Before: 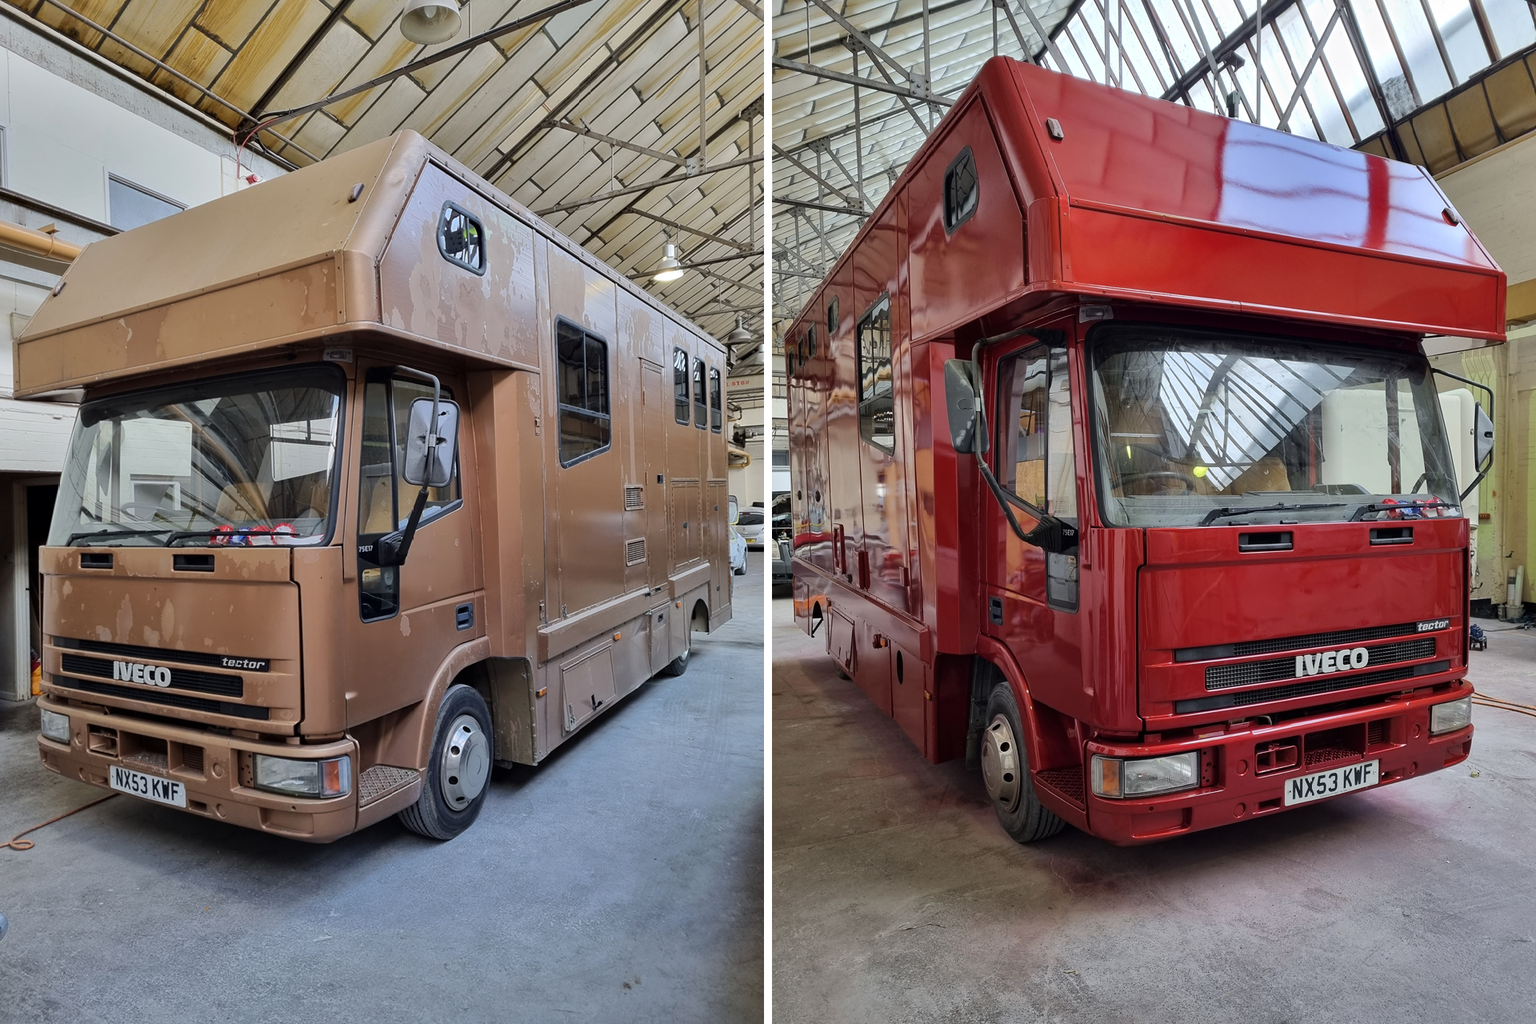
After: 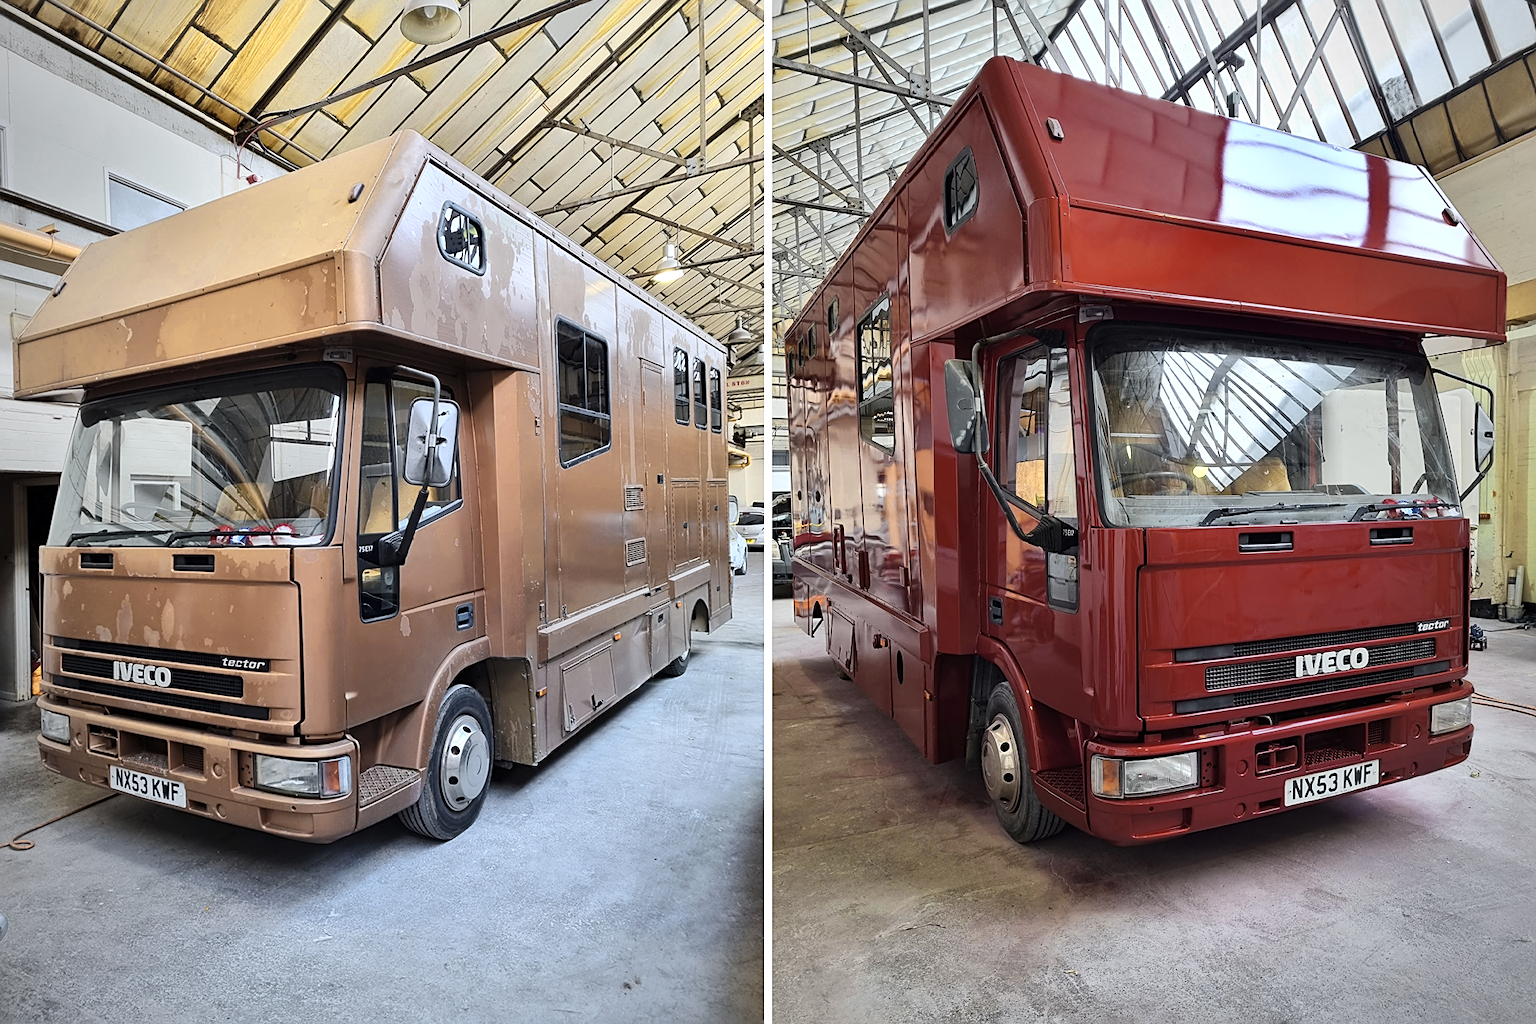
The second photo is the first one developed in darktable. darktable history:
color zones: curves: ch0 [(0.004, 0.306) (0.107, 0.448) (0.252, 0.656) (0.41, 0.398) (0.595, 0.515) (0.768, 0.628)]; ch1 [(0.07, 0.323) (0.151, 0.452) (0.252, 0.608) (0.346, 0.221) (0.463, 0.189) (0.61, 0.368) (0.735, 0.395) (0.921, 0.412)]; ch2 [(0, 0.476) (0.132, 0.512) (0.243, 0.512) (0.397, 0.48) (0.522, 0.376) (0.634, 0.536) (0.761, 0.46)]
sharpen: on, module defaults
vignetting: on, module defaults
contrast brightness saturation: contrast 0.202, brightness 0.161, saturation 0.225
